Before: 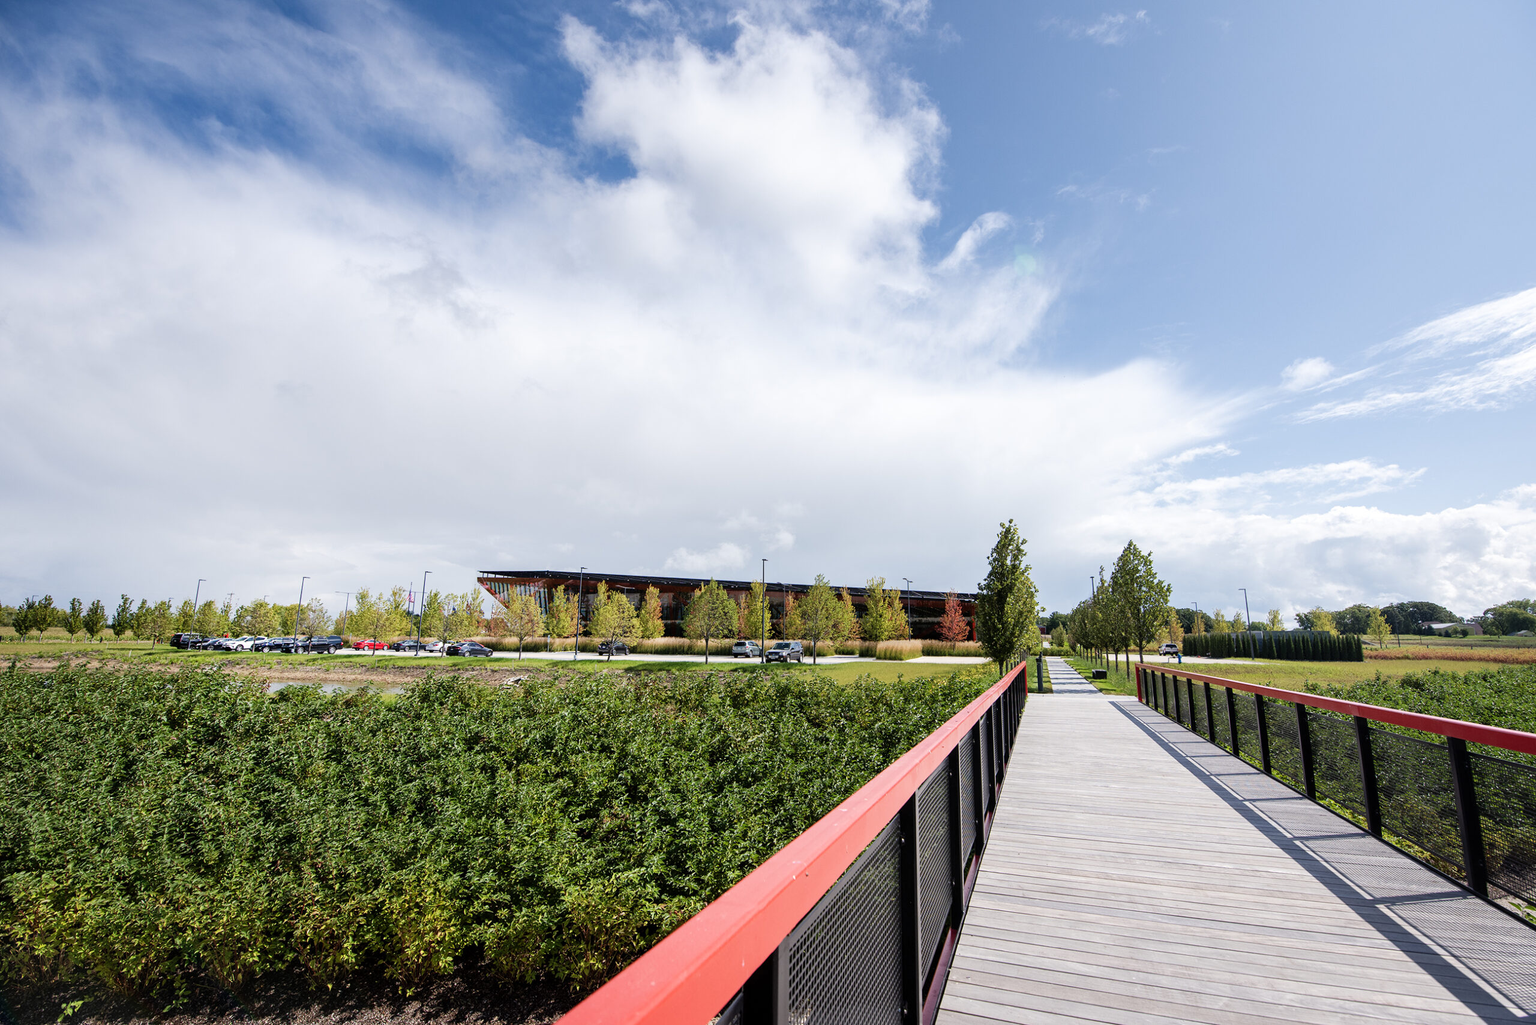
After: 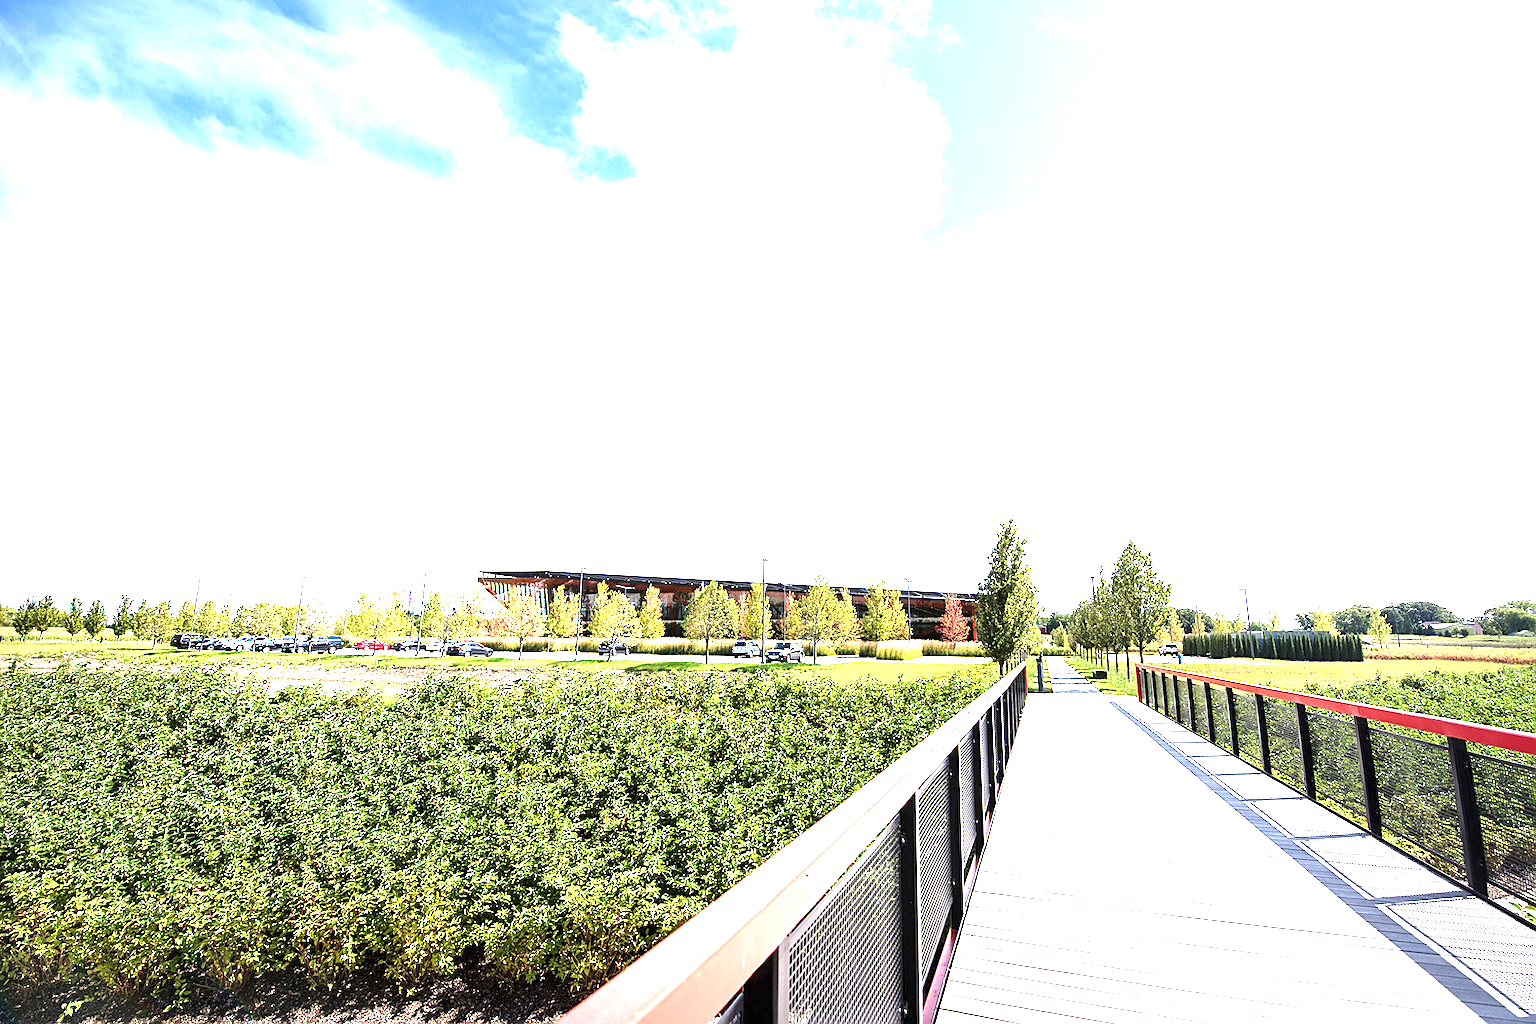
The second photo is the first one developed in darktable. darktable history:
sharpen: amount 0.6
exposure: black level correction 0, exposure 2.139 EV, compensate highlight preservation false
